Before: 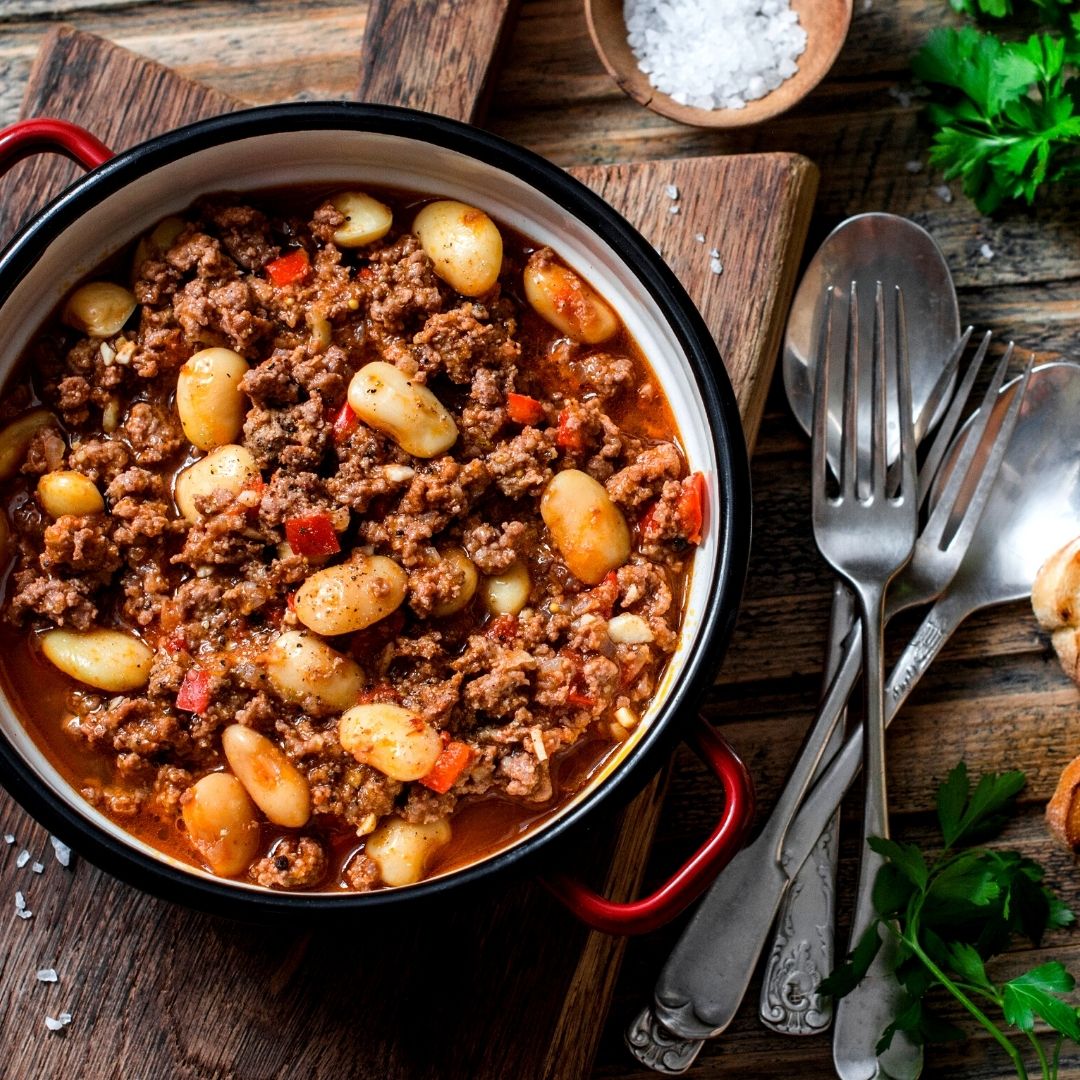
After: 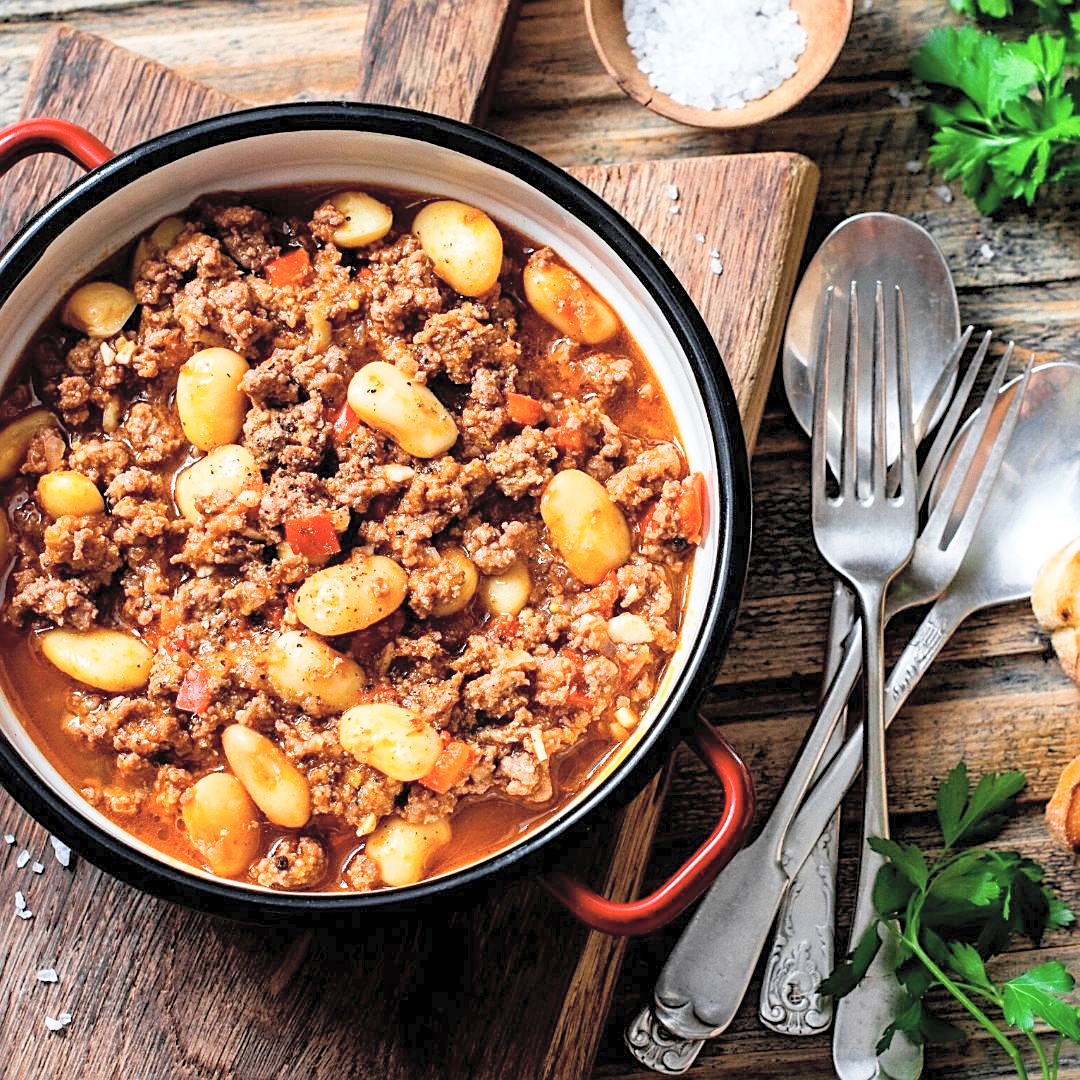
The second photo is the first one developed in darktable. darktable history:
sharpen: on, module defaults
base curve: curves: ch0 [(0, 0) (0.204, 0.334) (0.55, 0.733) (1, 1)], preserve colors none
contrast brightness saturation: brightness 0.277
